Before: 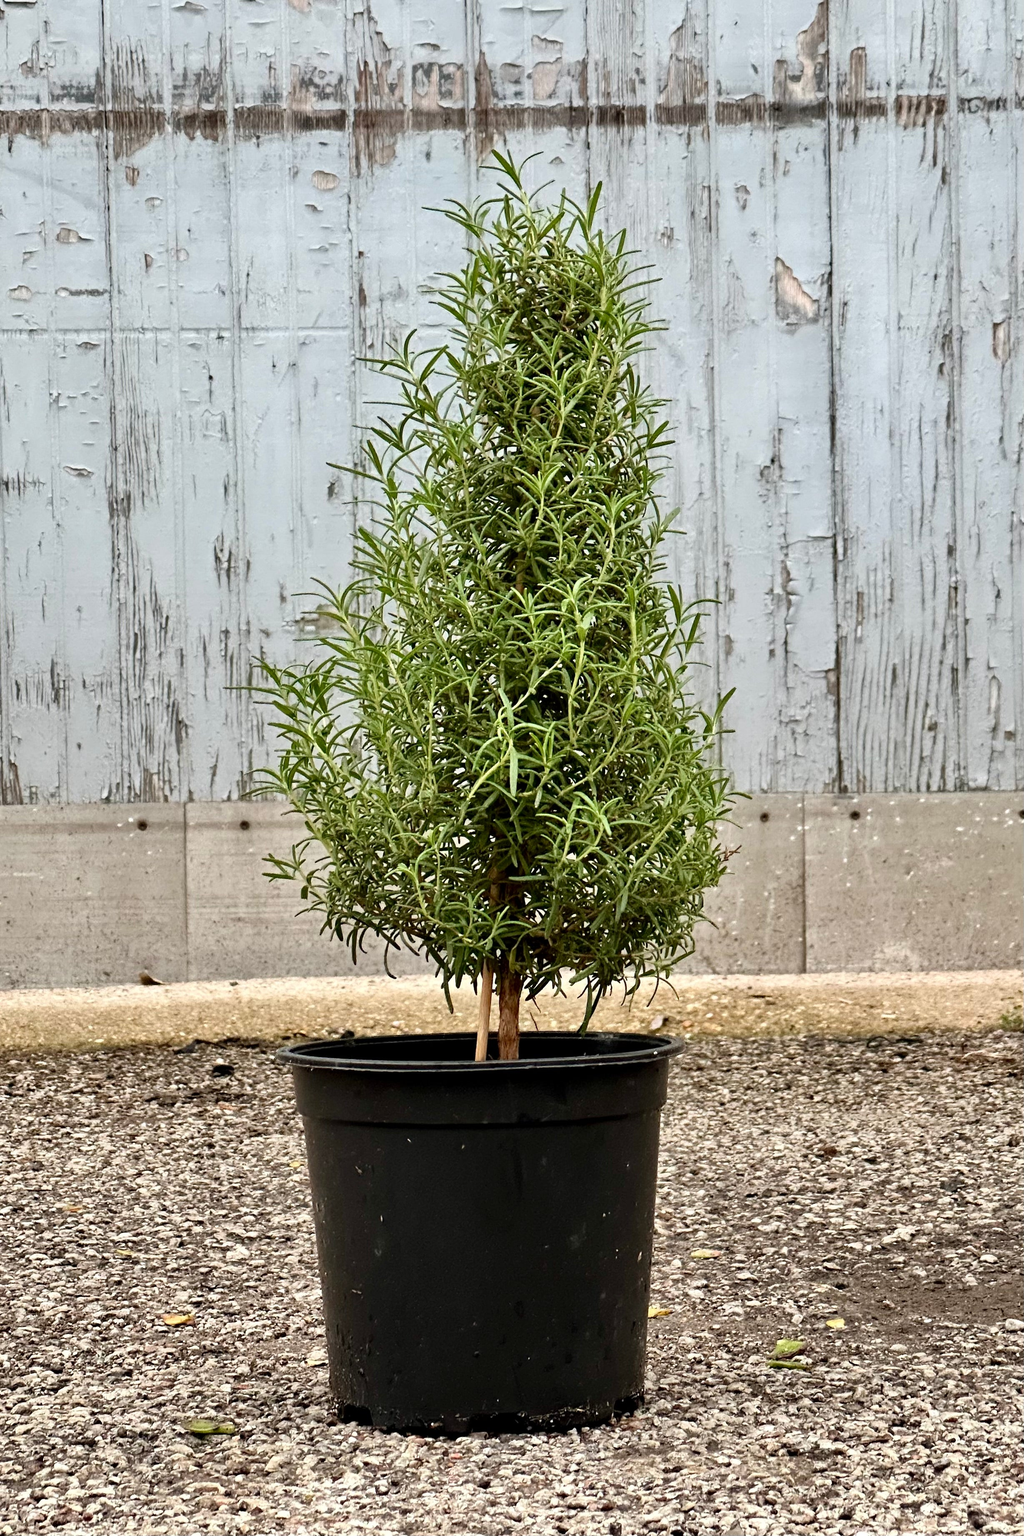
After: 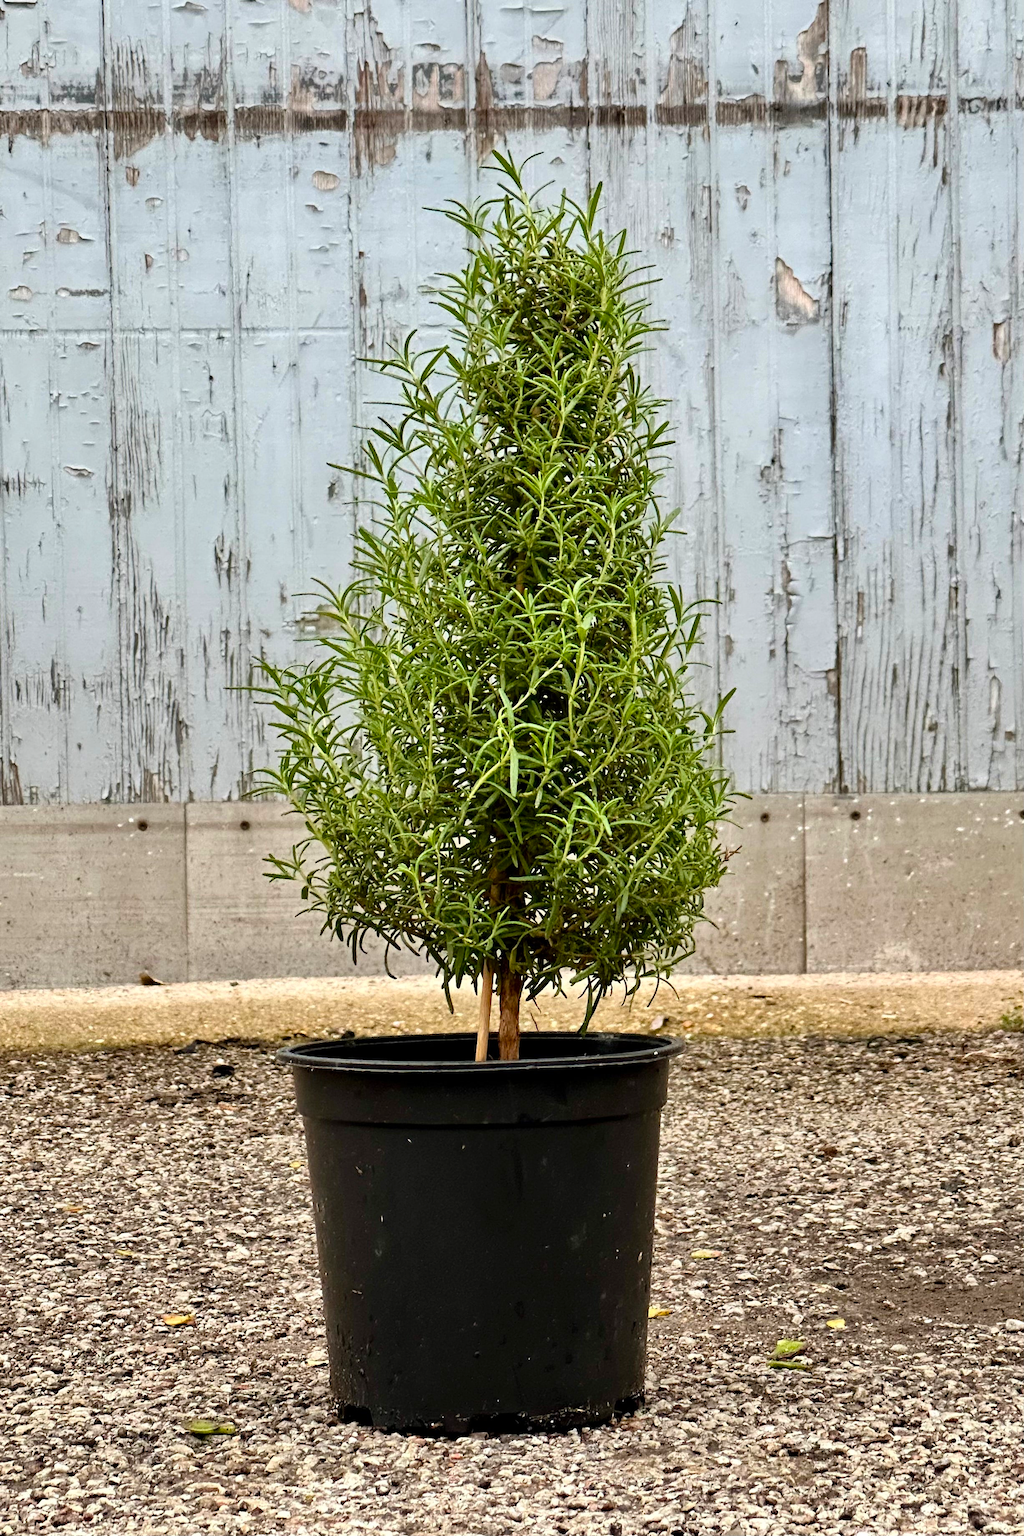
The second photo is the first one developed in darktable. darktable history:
color balance rgb: linear chroma grading › global chroma 15.203%, perceptual saturation grading › global saturation 0.47%, global vibrance 20%
